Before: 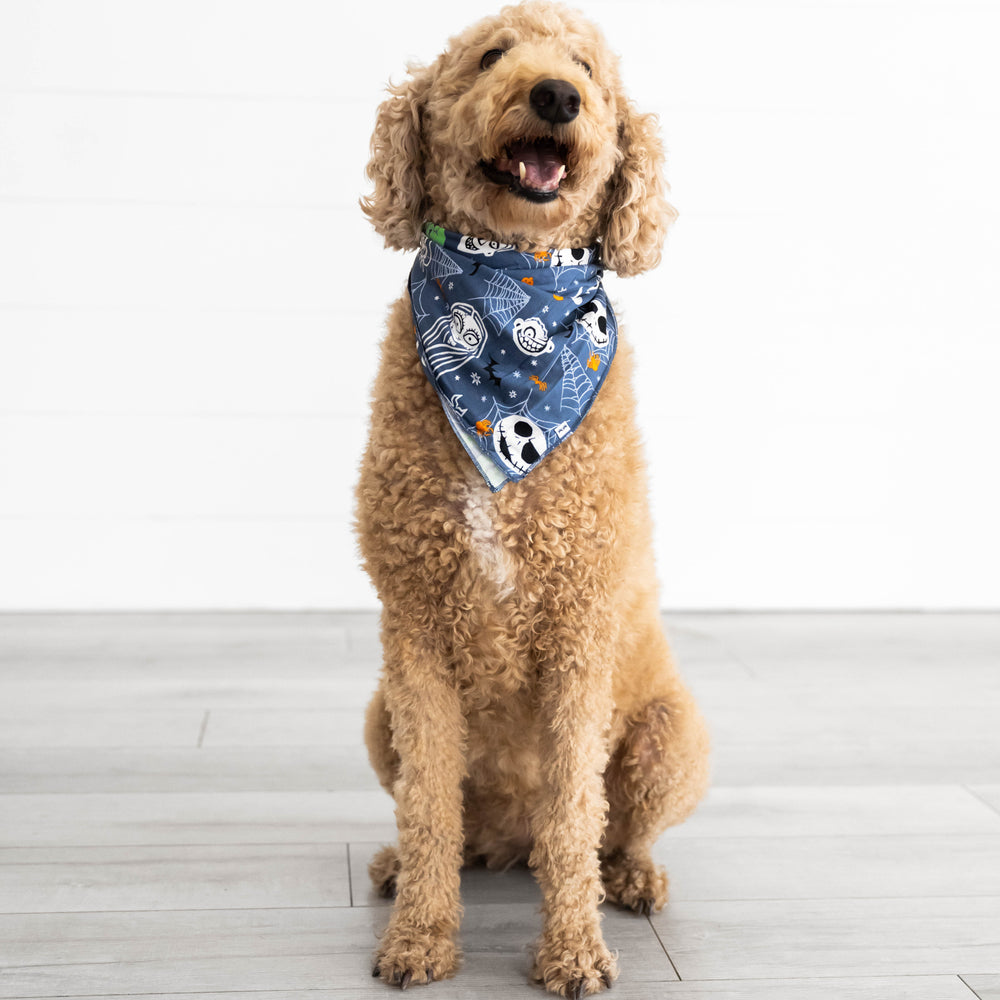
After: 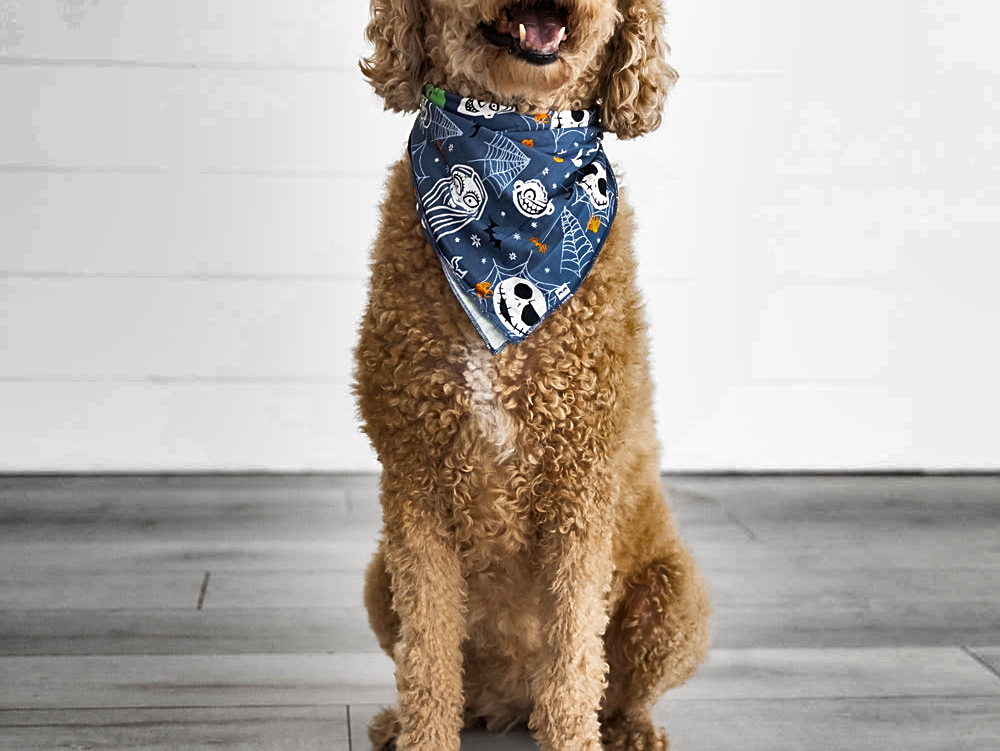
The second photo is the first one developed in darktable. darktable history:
crop: top 13.859%, bottom 11.013%
shadows and highlights: shadows 20.85, highlights -82.63, highlights color adjustment 41.85%, soften with gaussian
sharpen: on, module defaults
